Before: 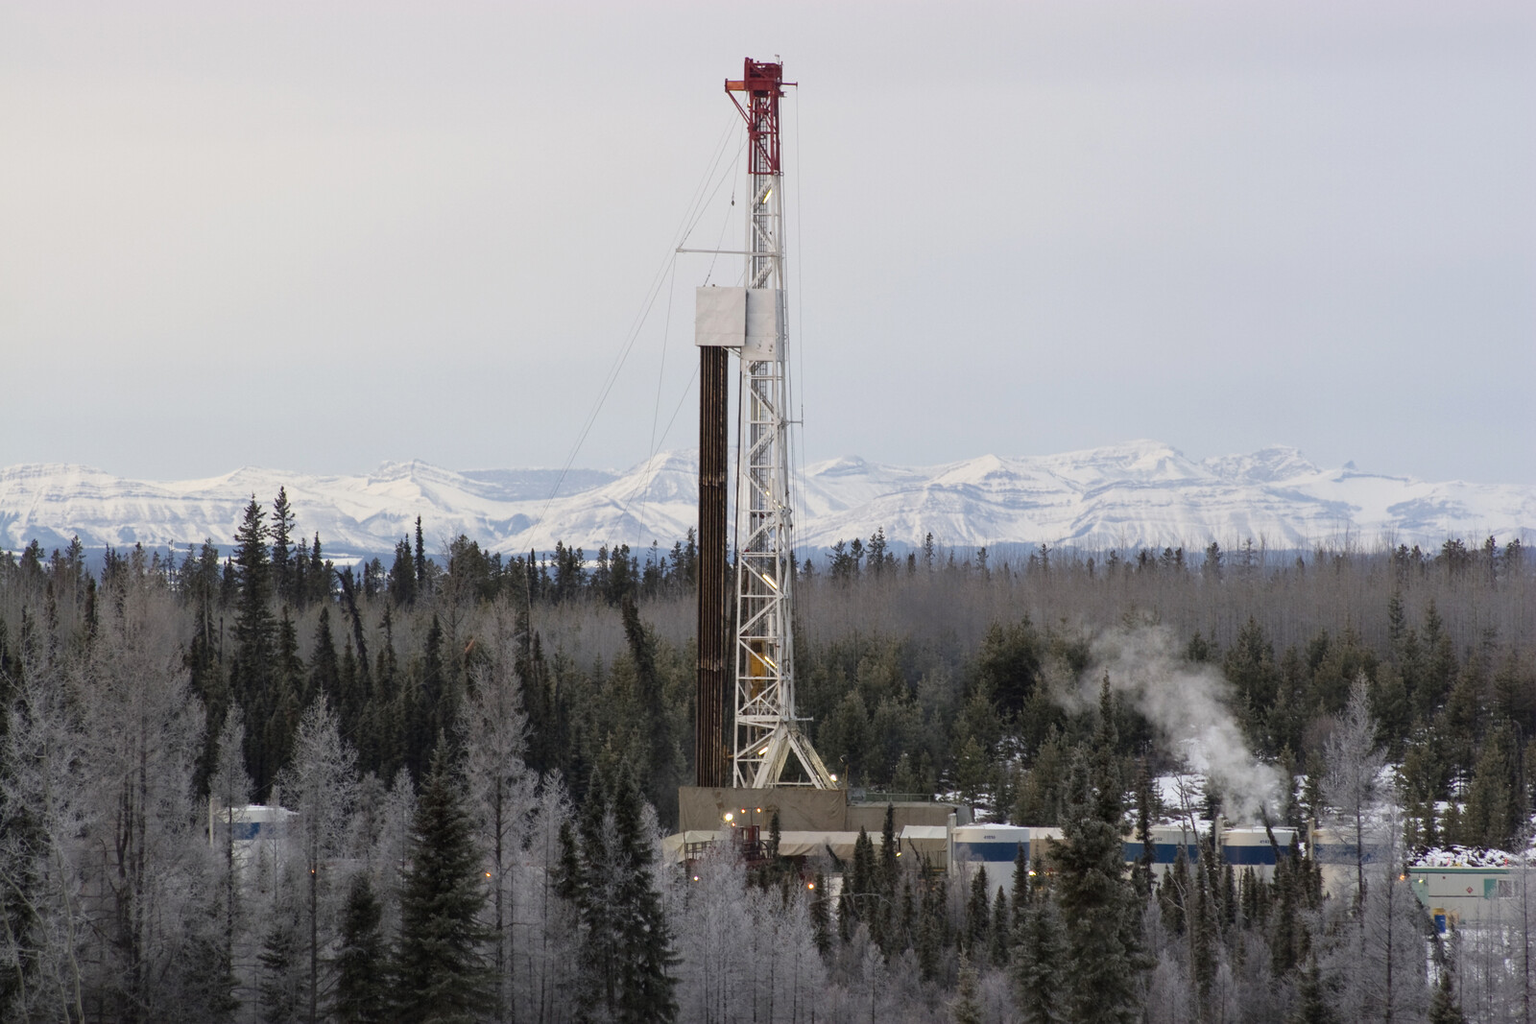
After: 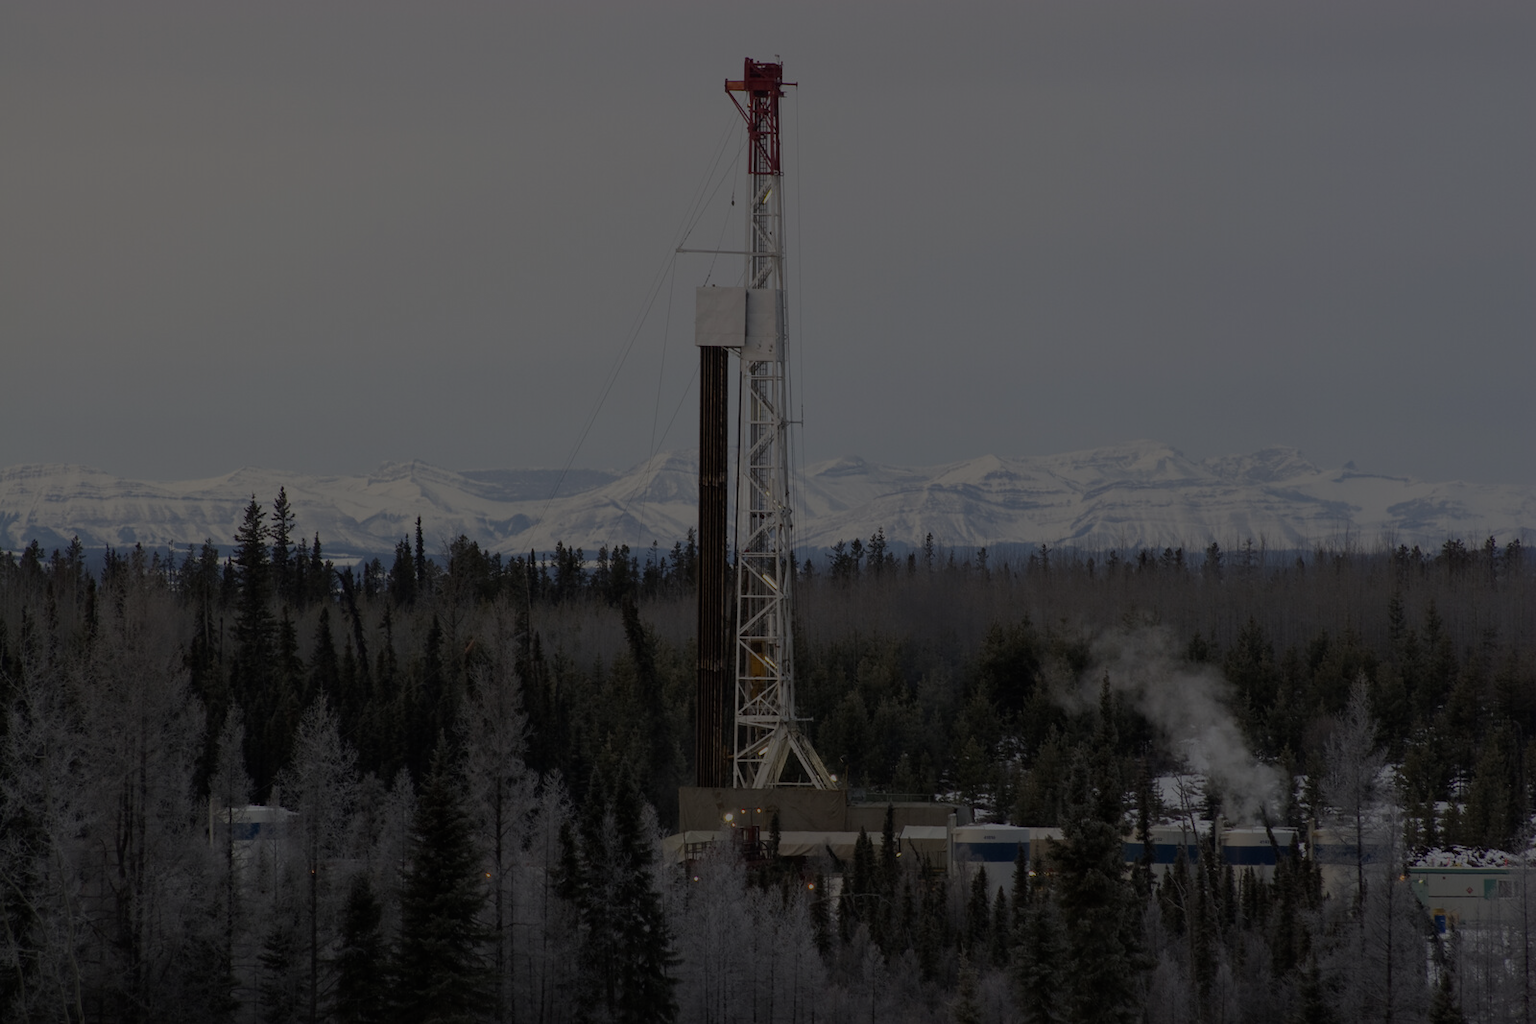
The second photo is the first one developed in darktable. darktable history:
exposure: exposure -2.446 EV, compensate highlight preservation false
